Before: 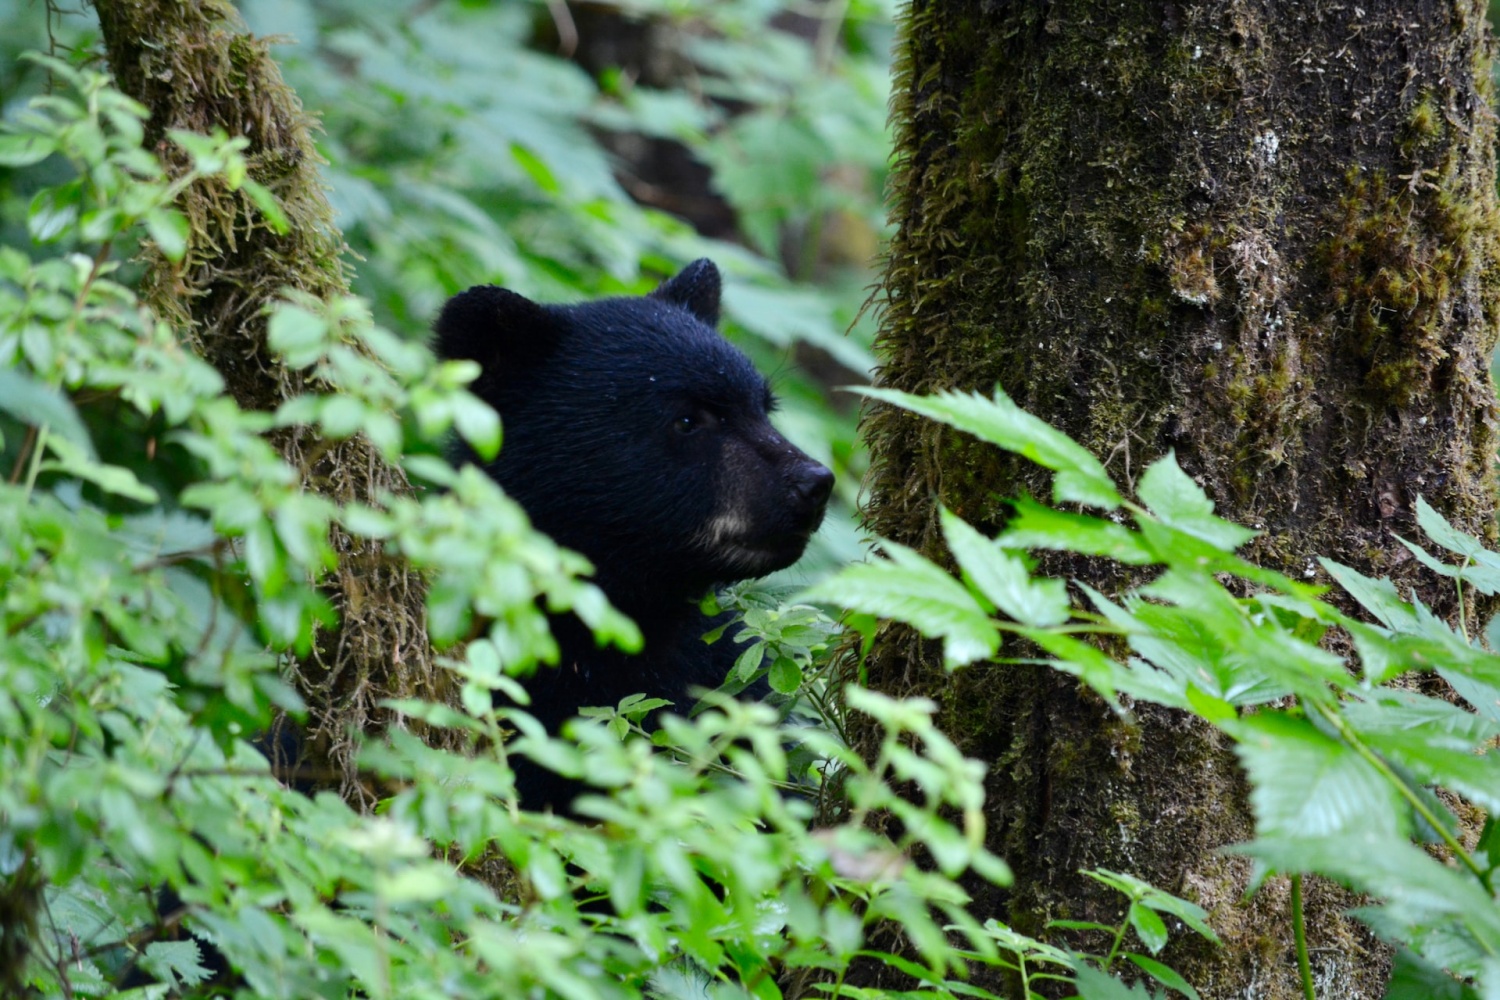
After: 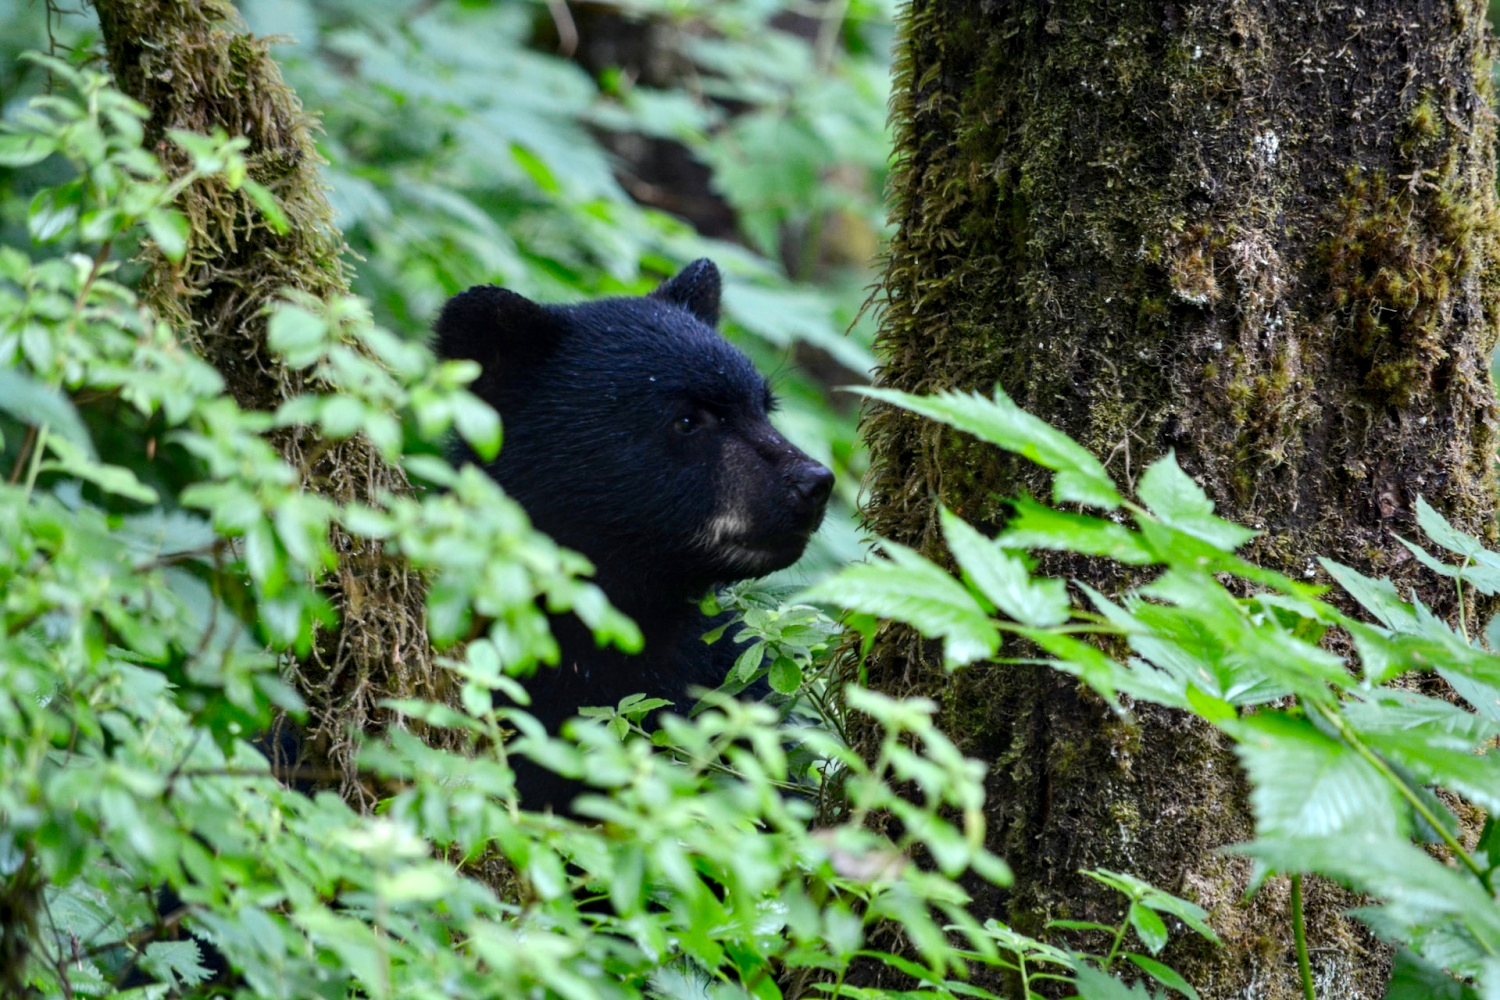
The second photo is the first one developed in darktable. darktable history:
local contrast: on, module defaults
exposure: black level correction 0.001, exposure 0.191 EV, compensate highlight preservation false
